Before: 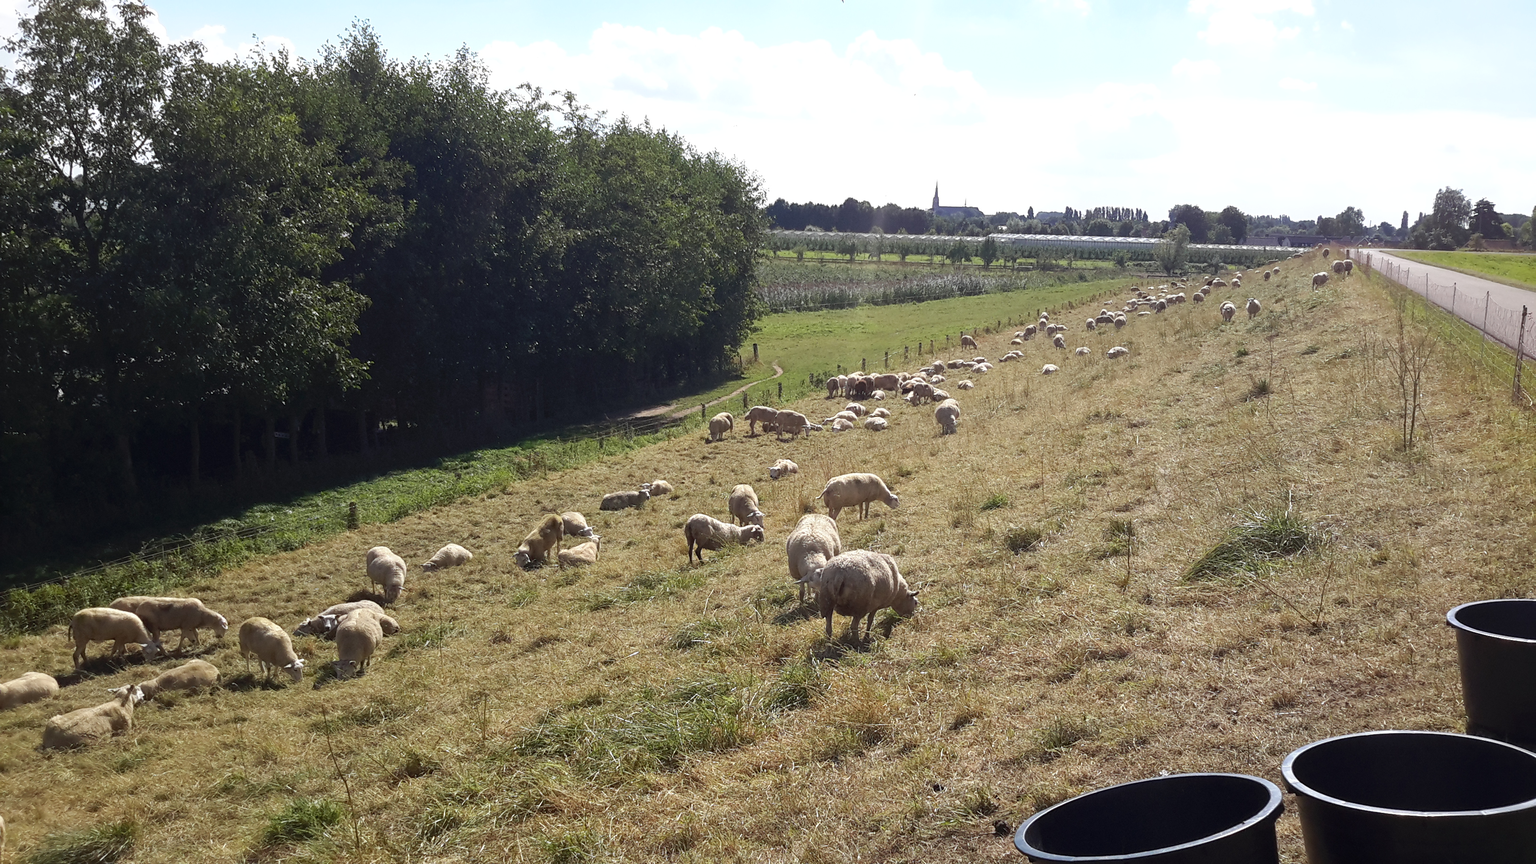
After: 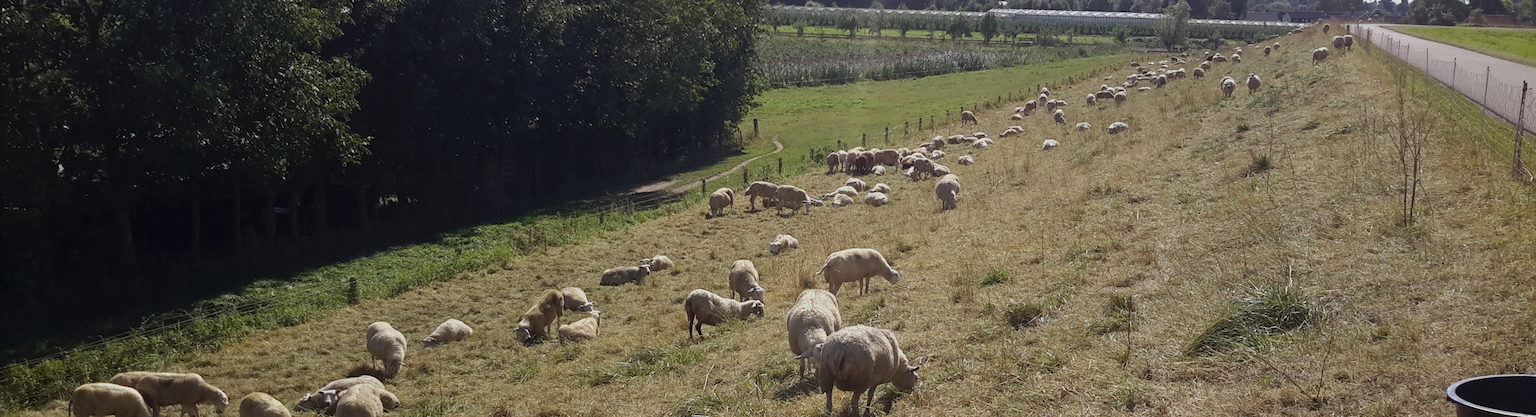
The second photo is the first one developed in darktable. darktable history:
exposure: exposure -0.492 EV, compensate highlight preservation false
crop and rotate: top 26.056%, bottom 25.543%
bloom: size 40%
